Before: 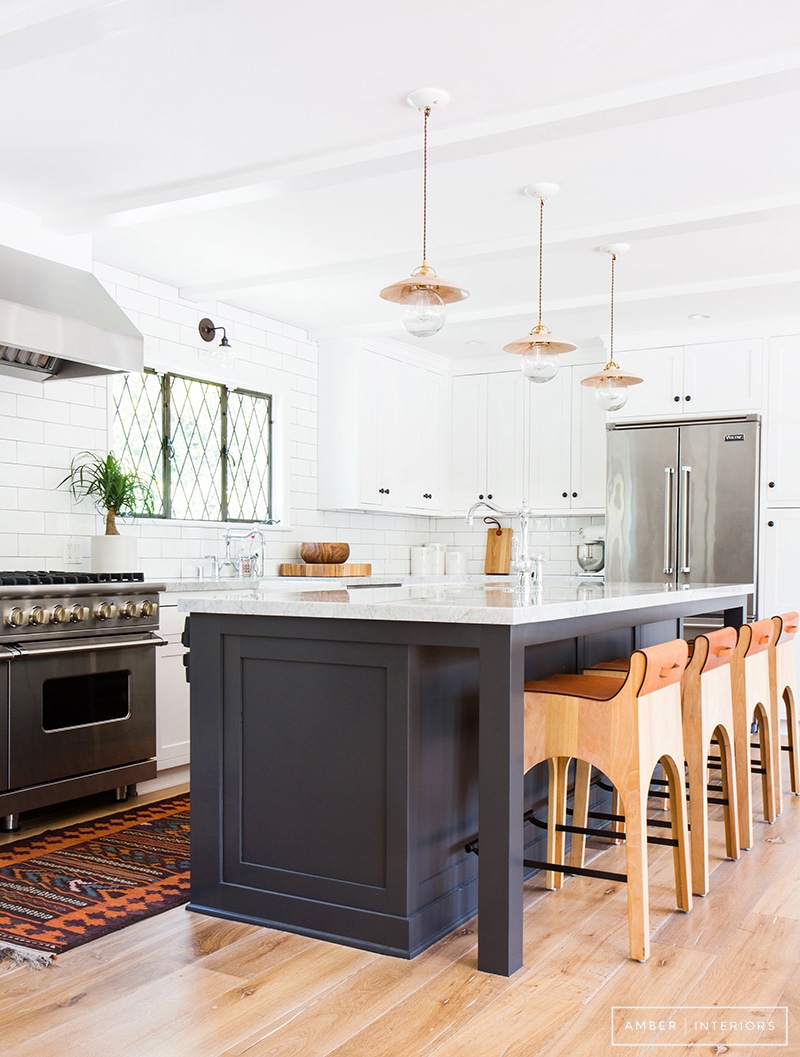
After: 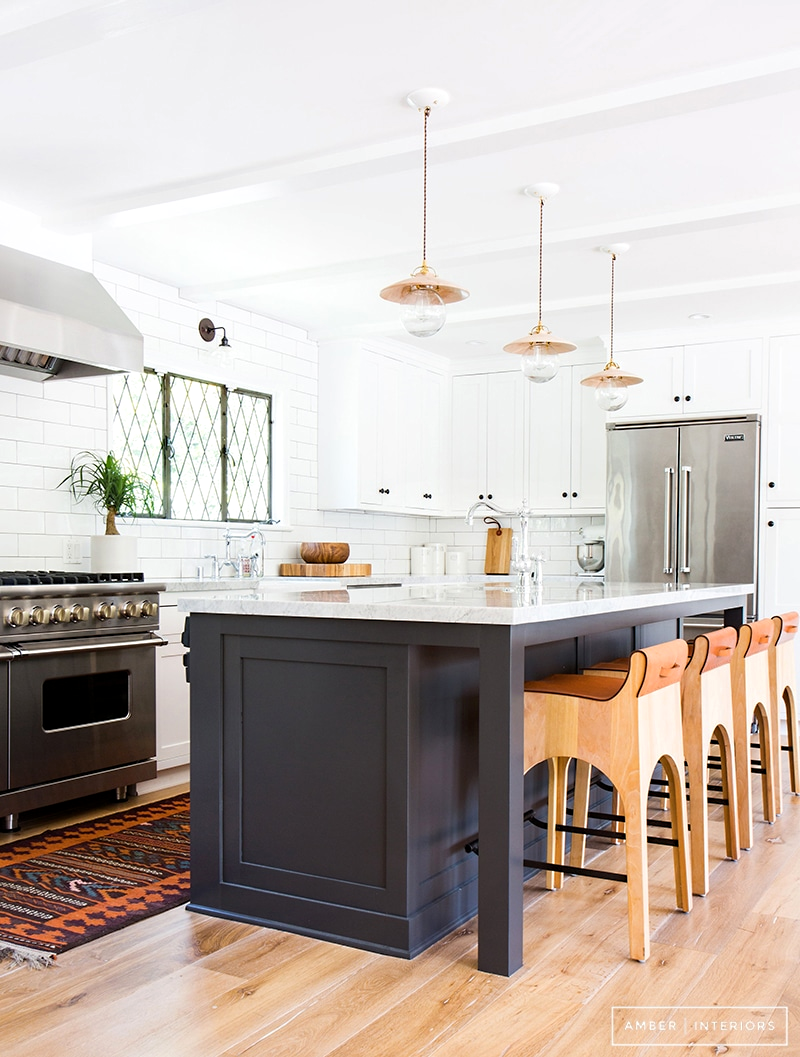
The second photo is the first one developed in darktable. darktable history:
exposure: black level correction 0.001, compensate highlight preservation false
color balance rgb: perceptual saturation grading › global saturation 3.7%, global vibrance 5.56%, contrast 3.24%
sharpen: radius 5.325, amount 0.312, threshold 26.433
